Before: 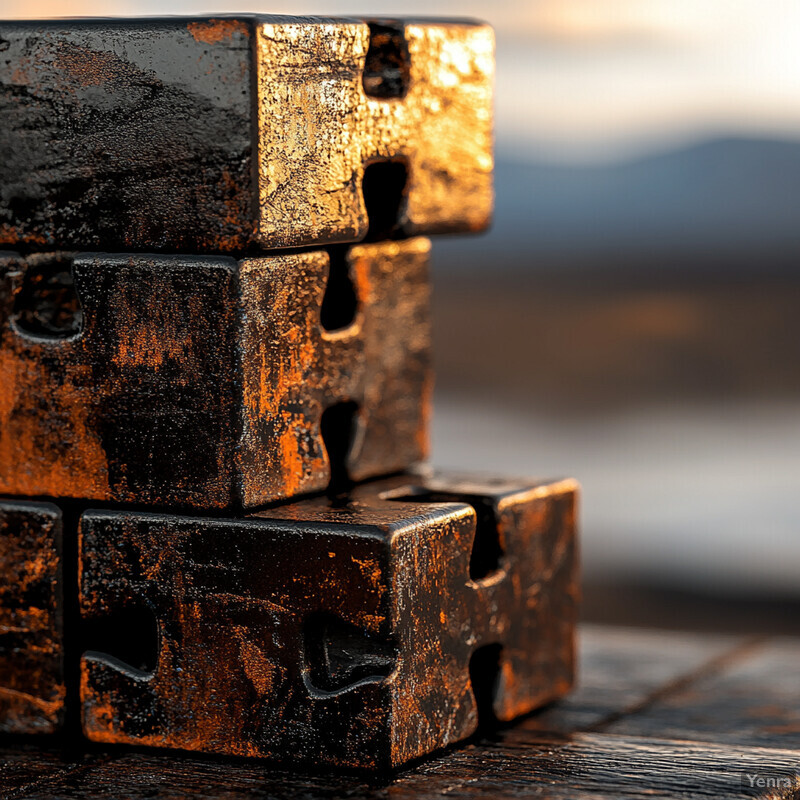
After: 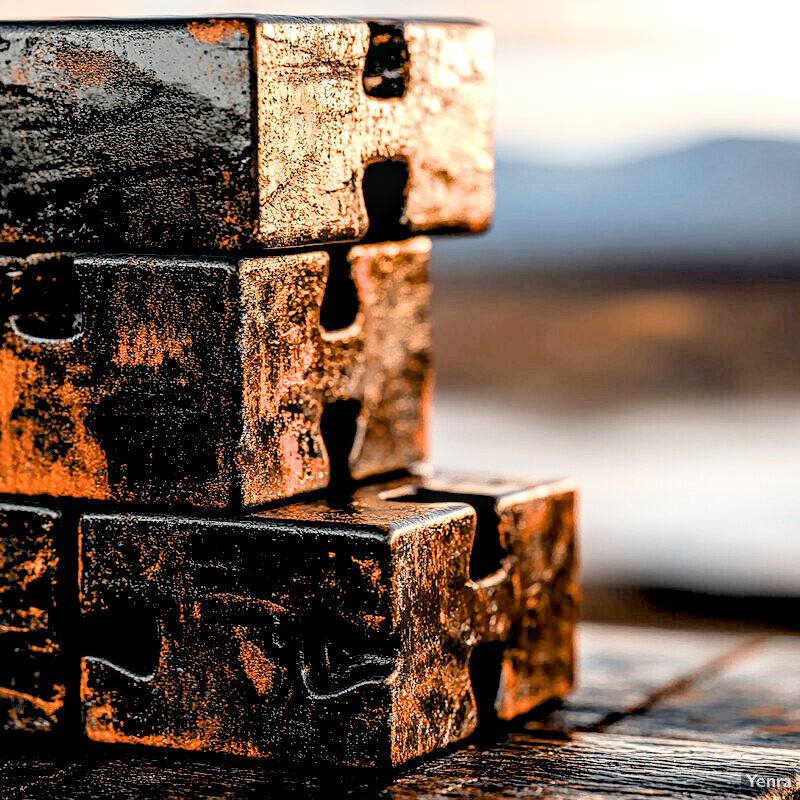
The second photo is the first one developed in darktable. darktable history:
local contrast: detail 150%
filmic rgb: black relative exposure -7.65 EV, white relative exposure 4.56 EV, hardness 3.61
exposure: black level correction 0.016, exposure 1.774 EV, compensate highlight preservation false
